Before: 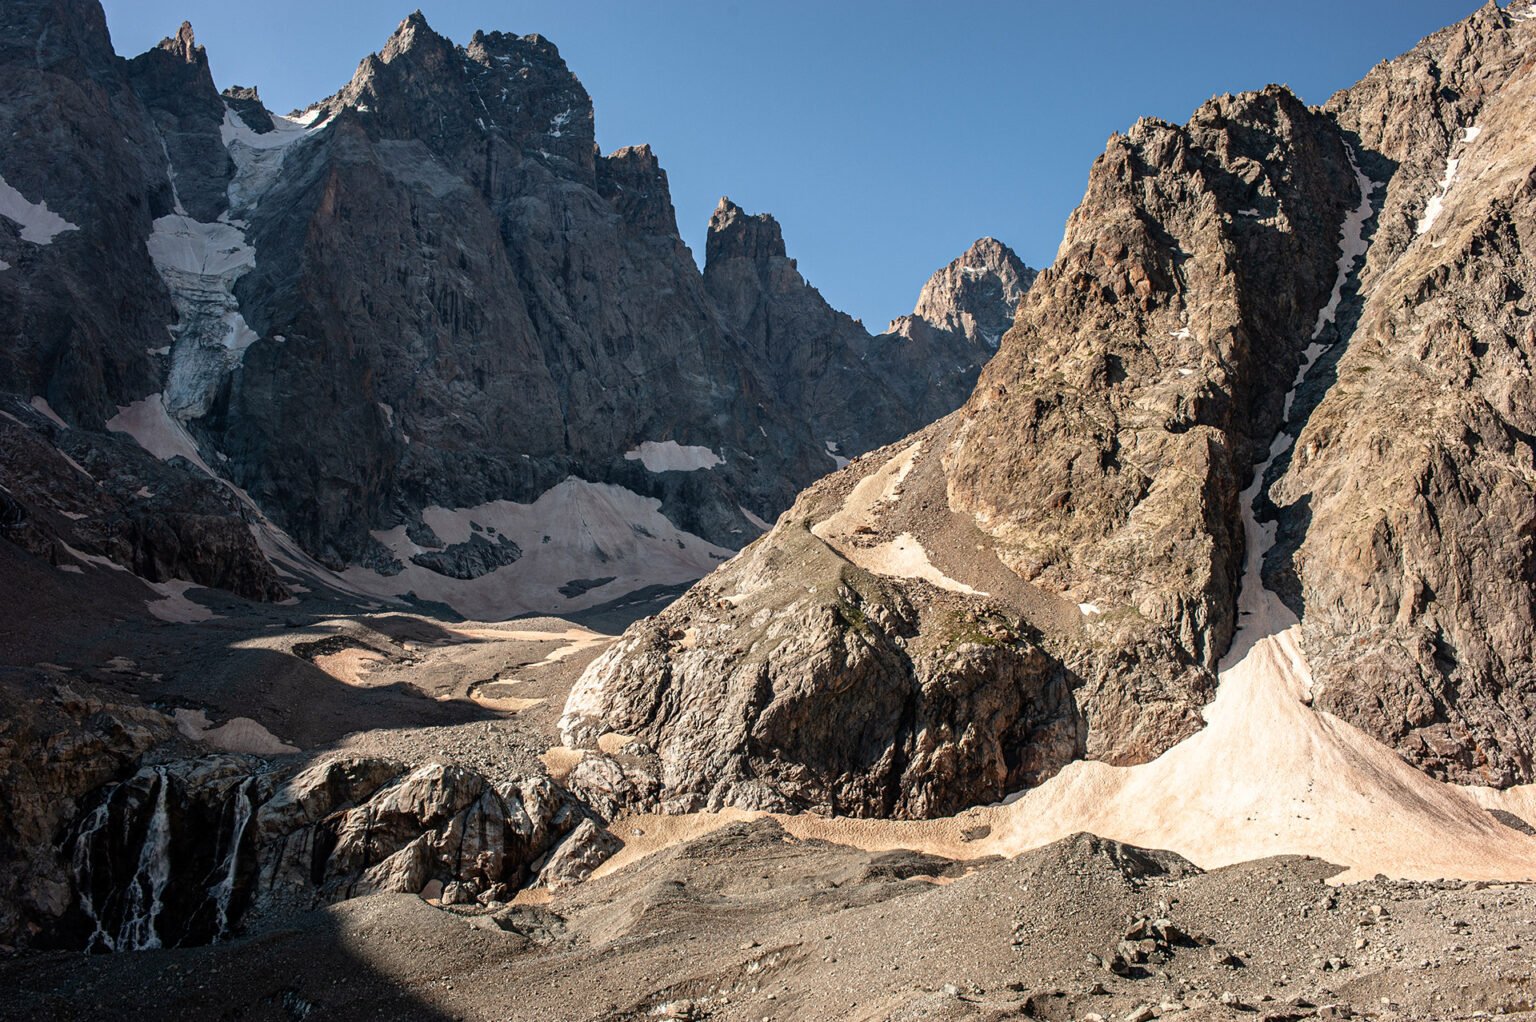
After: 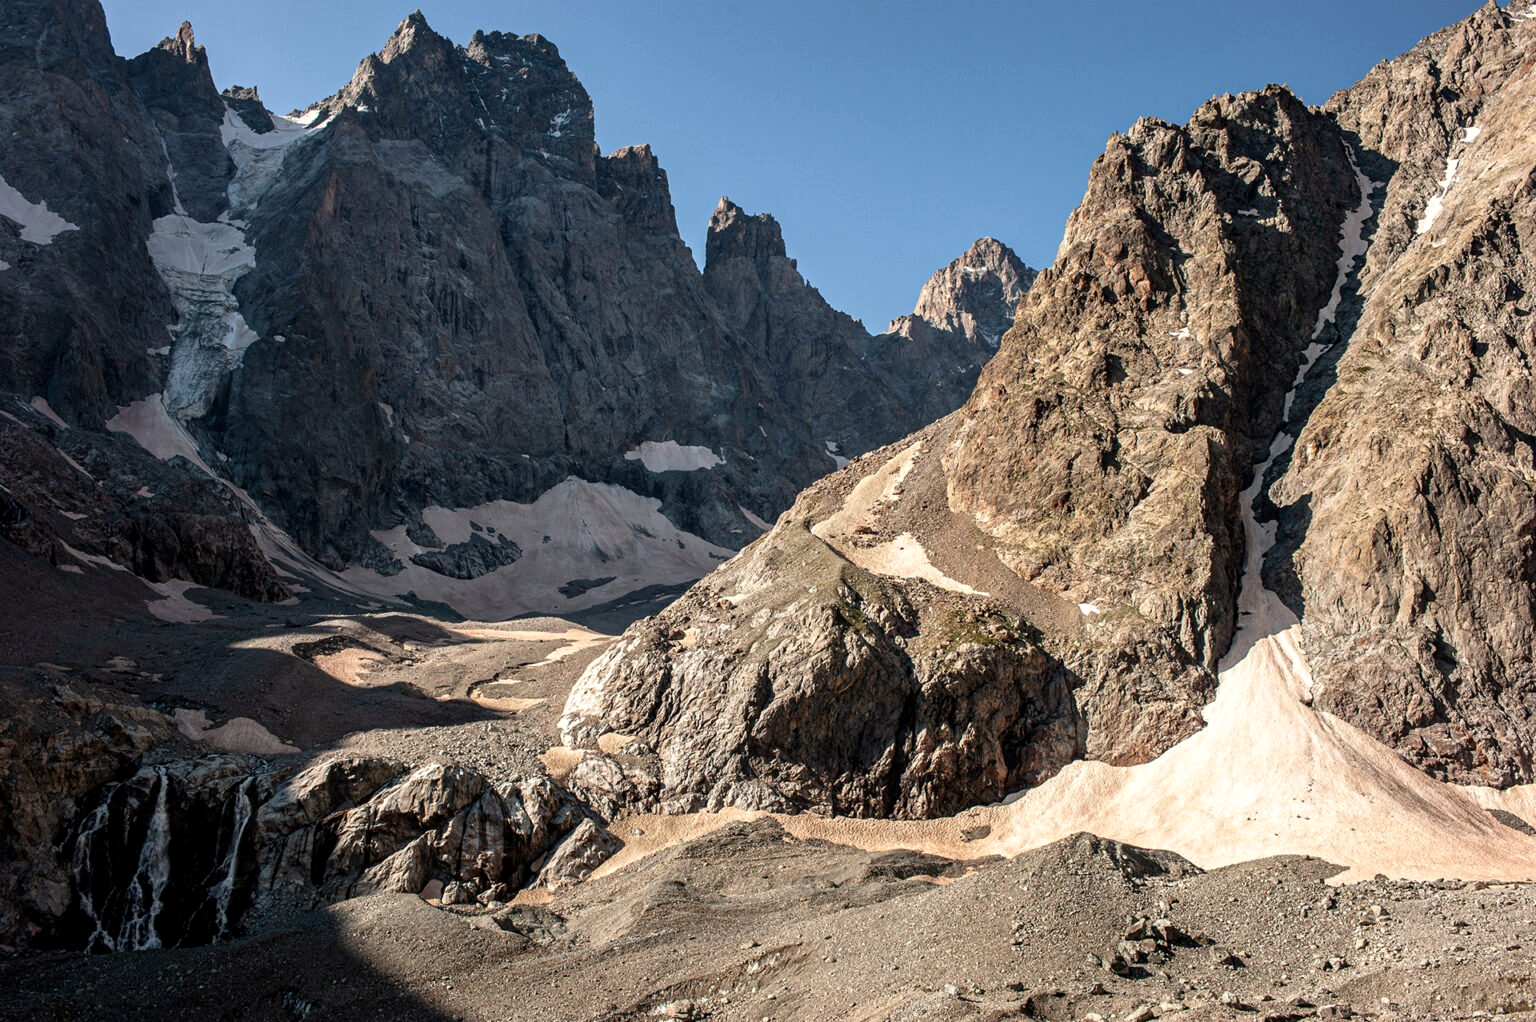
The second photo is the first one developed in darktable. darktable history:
local contrast: highlights 106%, shadows 98%, detail 119%, midtone range 0.2
